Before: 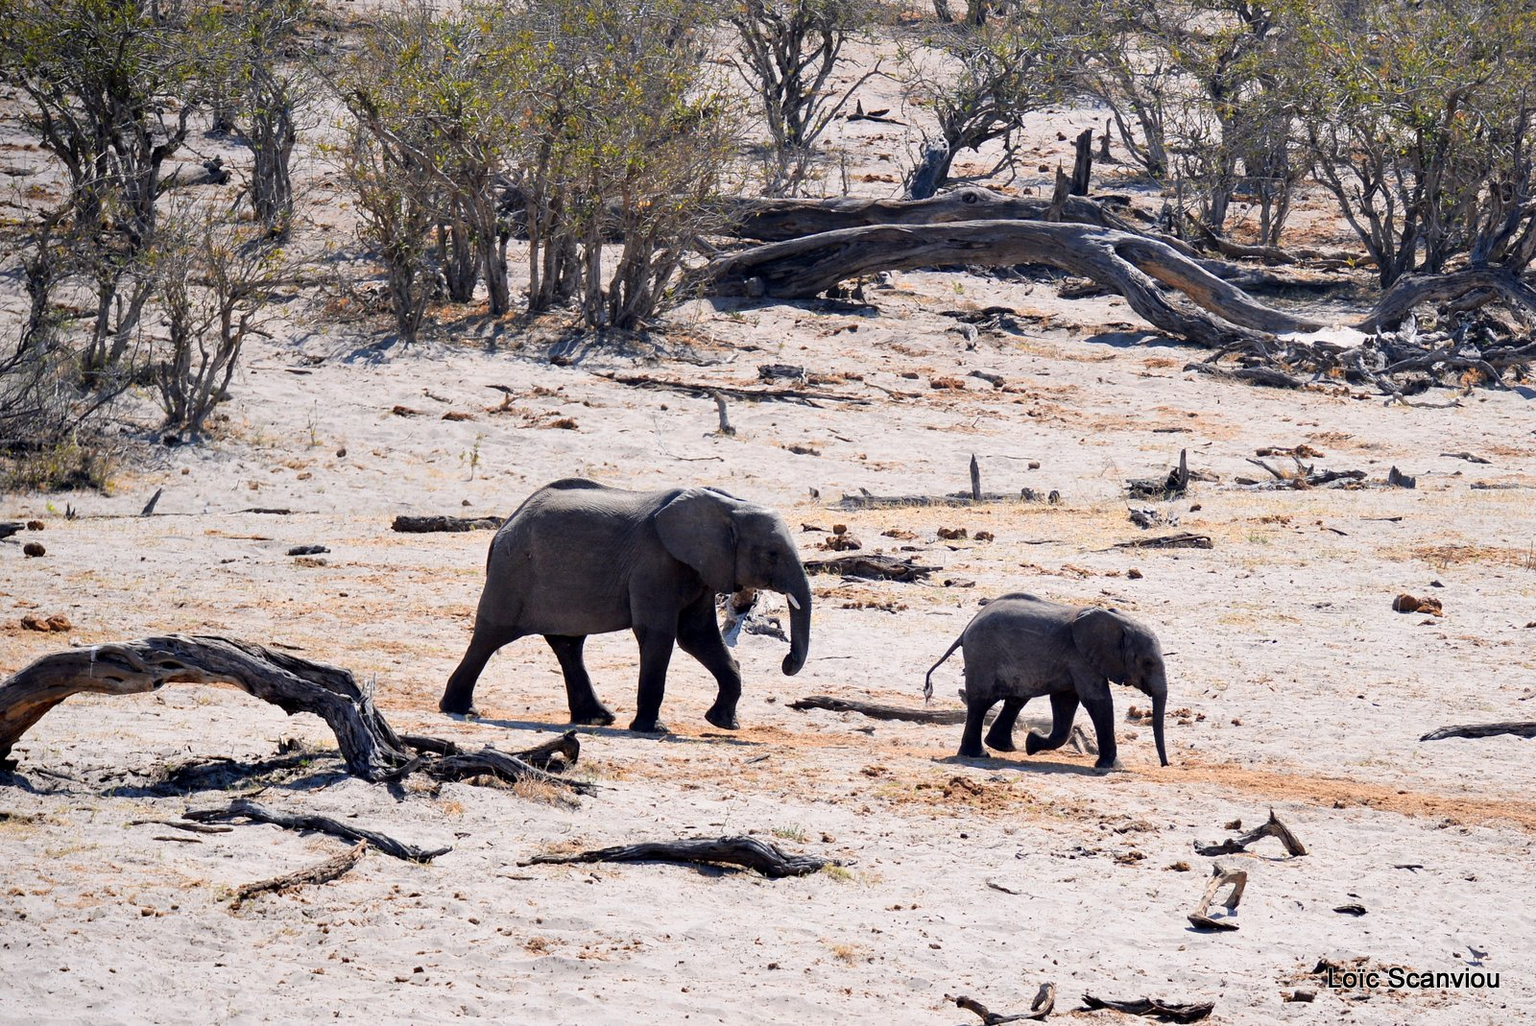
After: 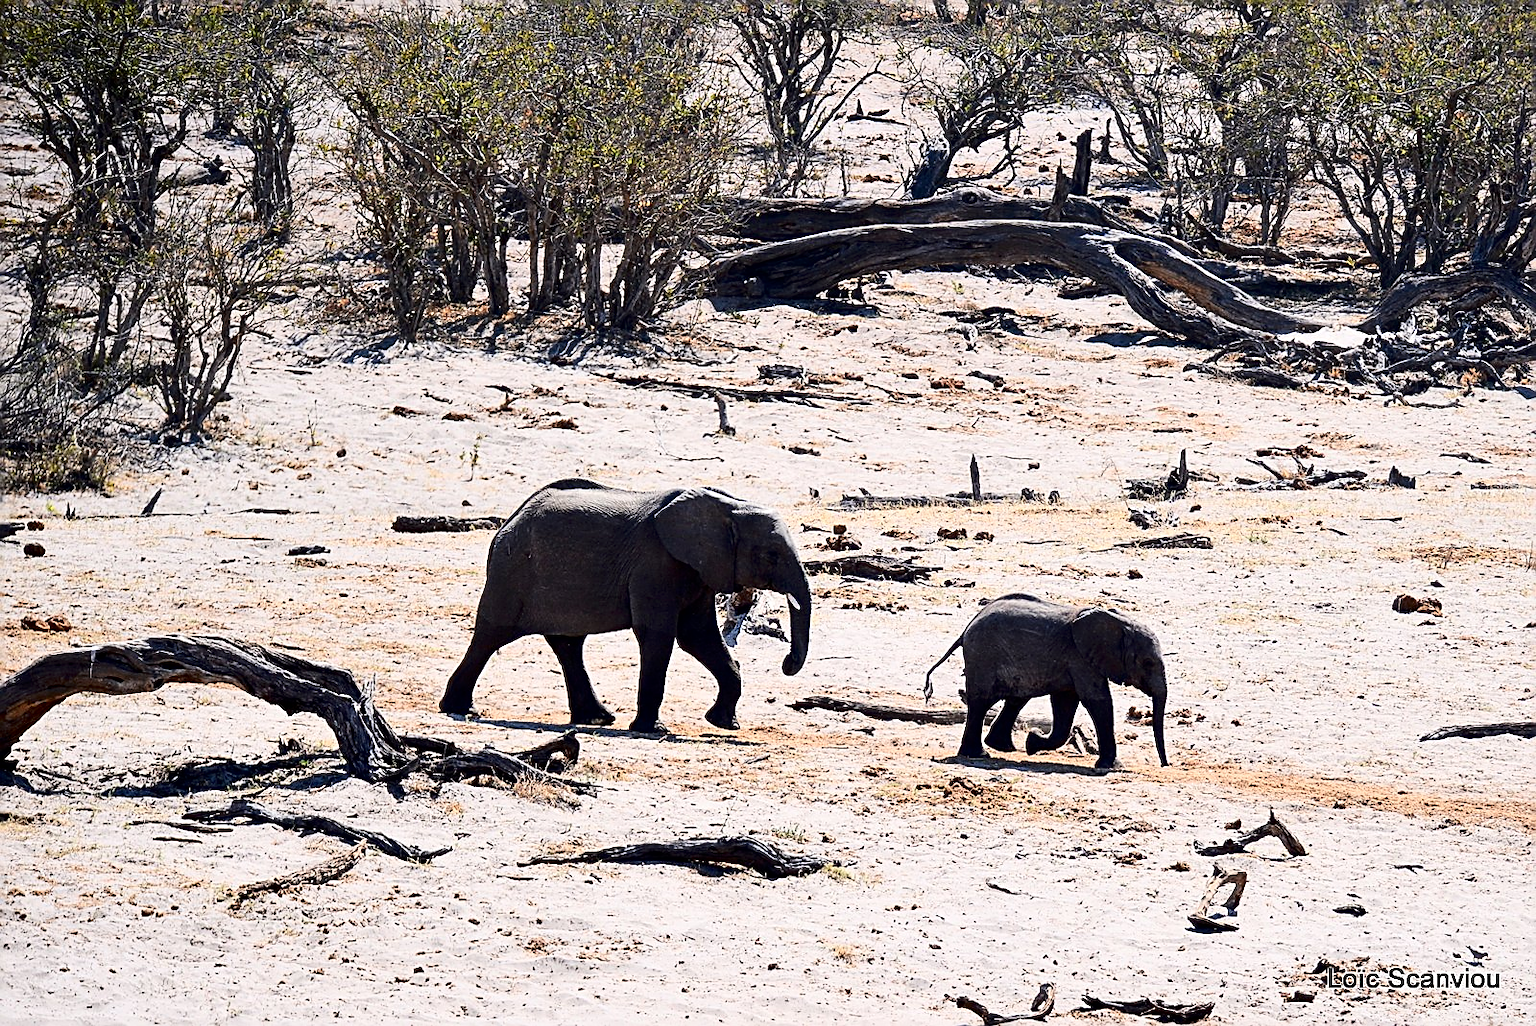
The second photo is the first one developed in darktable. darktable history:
contrast brightness saturation: contrast 0.286
sharpen: amount 0.998
